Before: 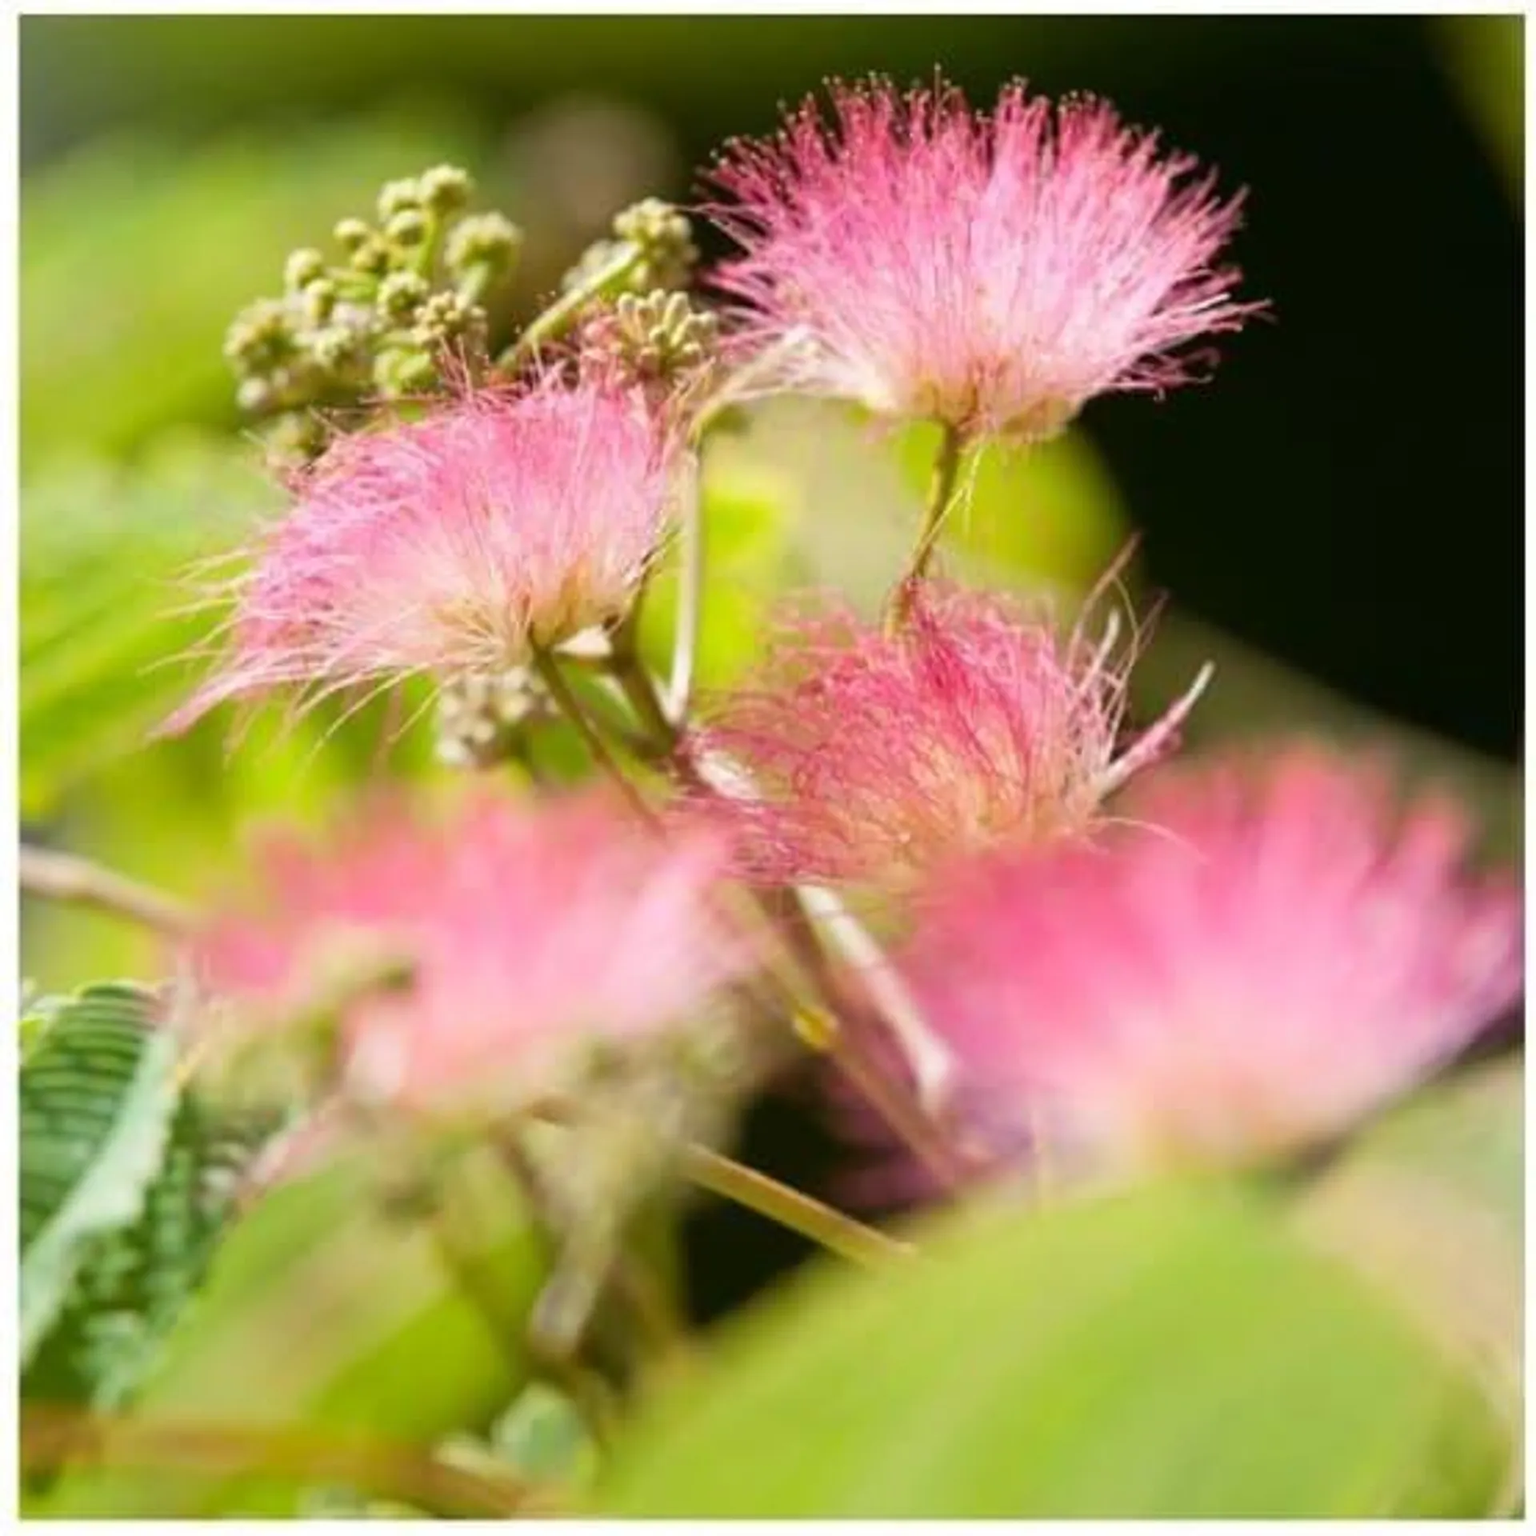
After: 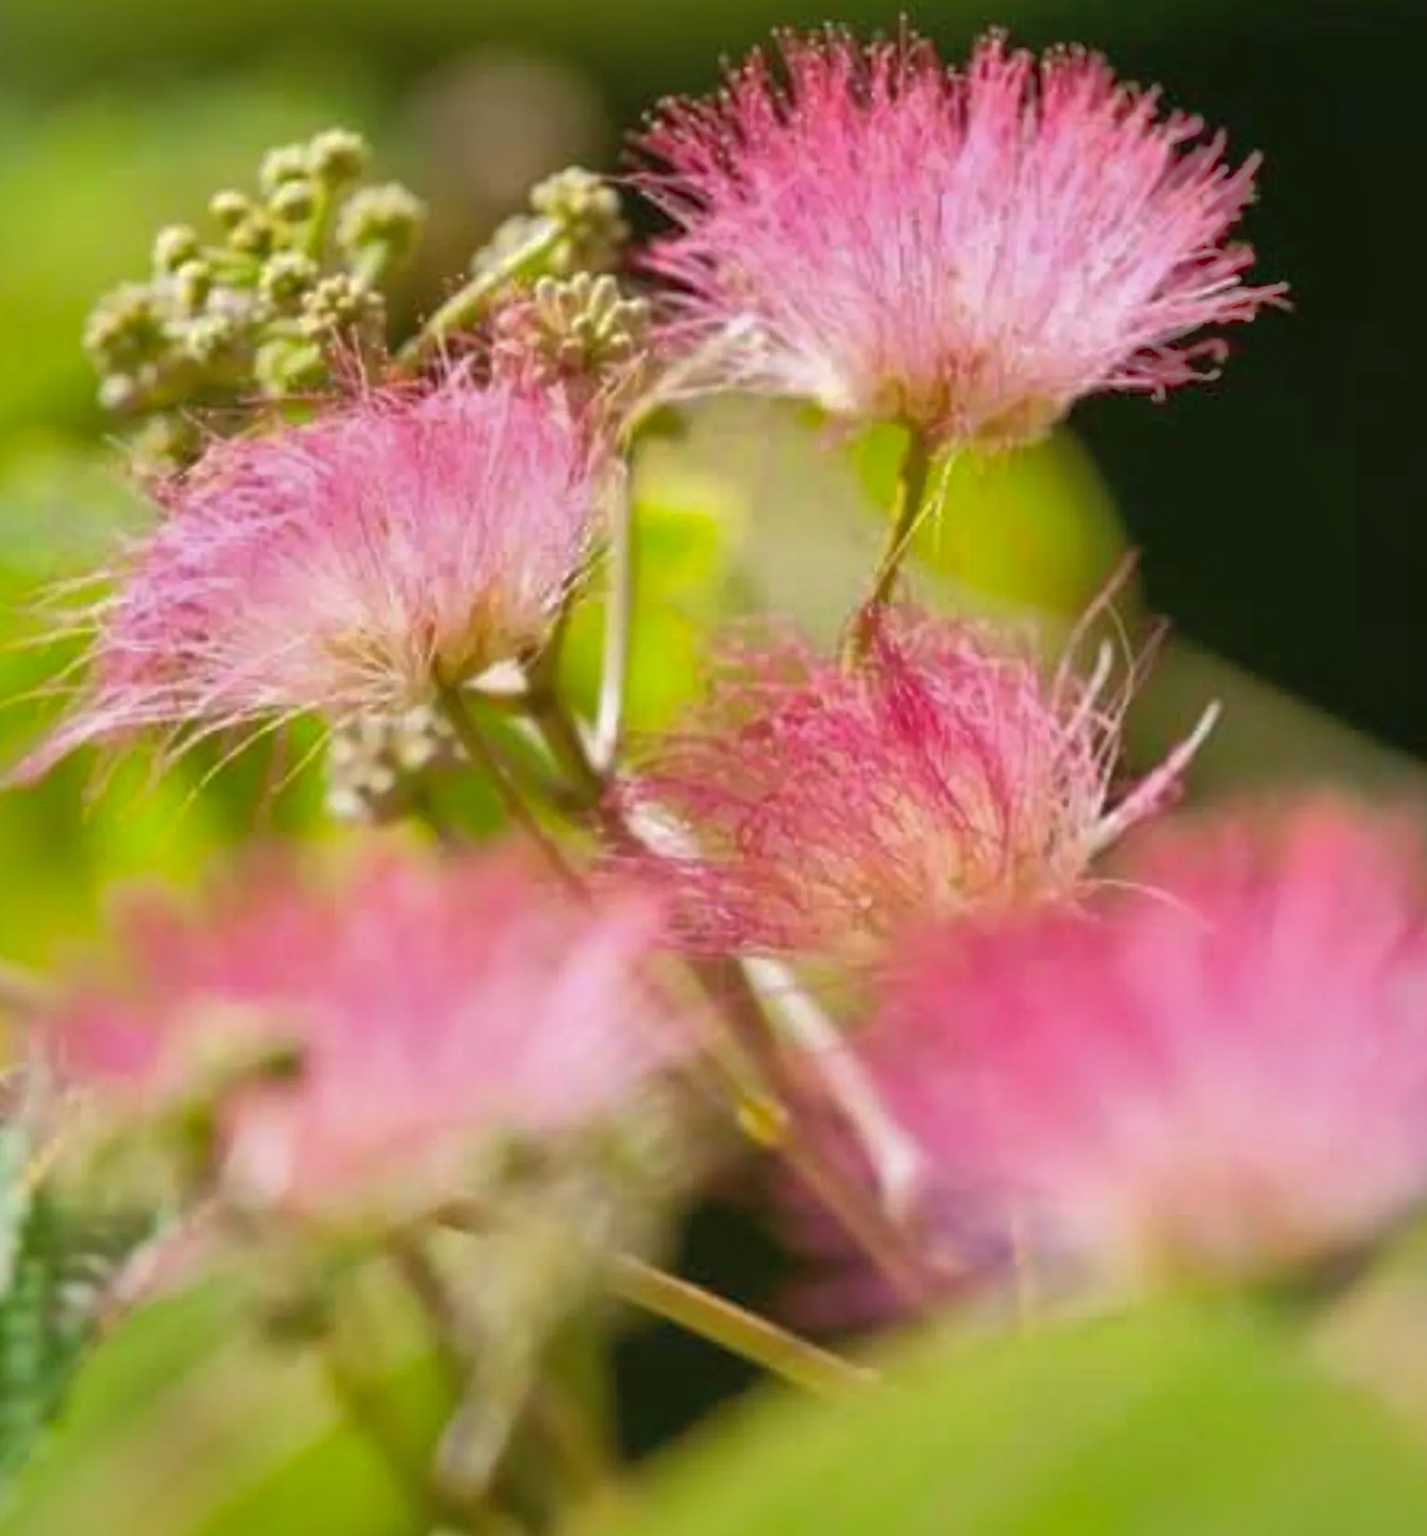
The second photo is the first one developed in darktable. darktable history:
shadows and highlights: shadows 60, highlights -60
white balance: red 1.004, blue 1.024
crop: left 9.929%, top 3.475%, right 9.188%, bottom 9.529%
